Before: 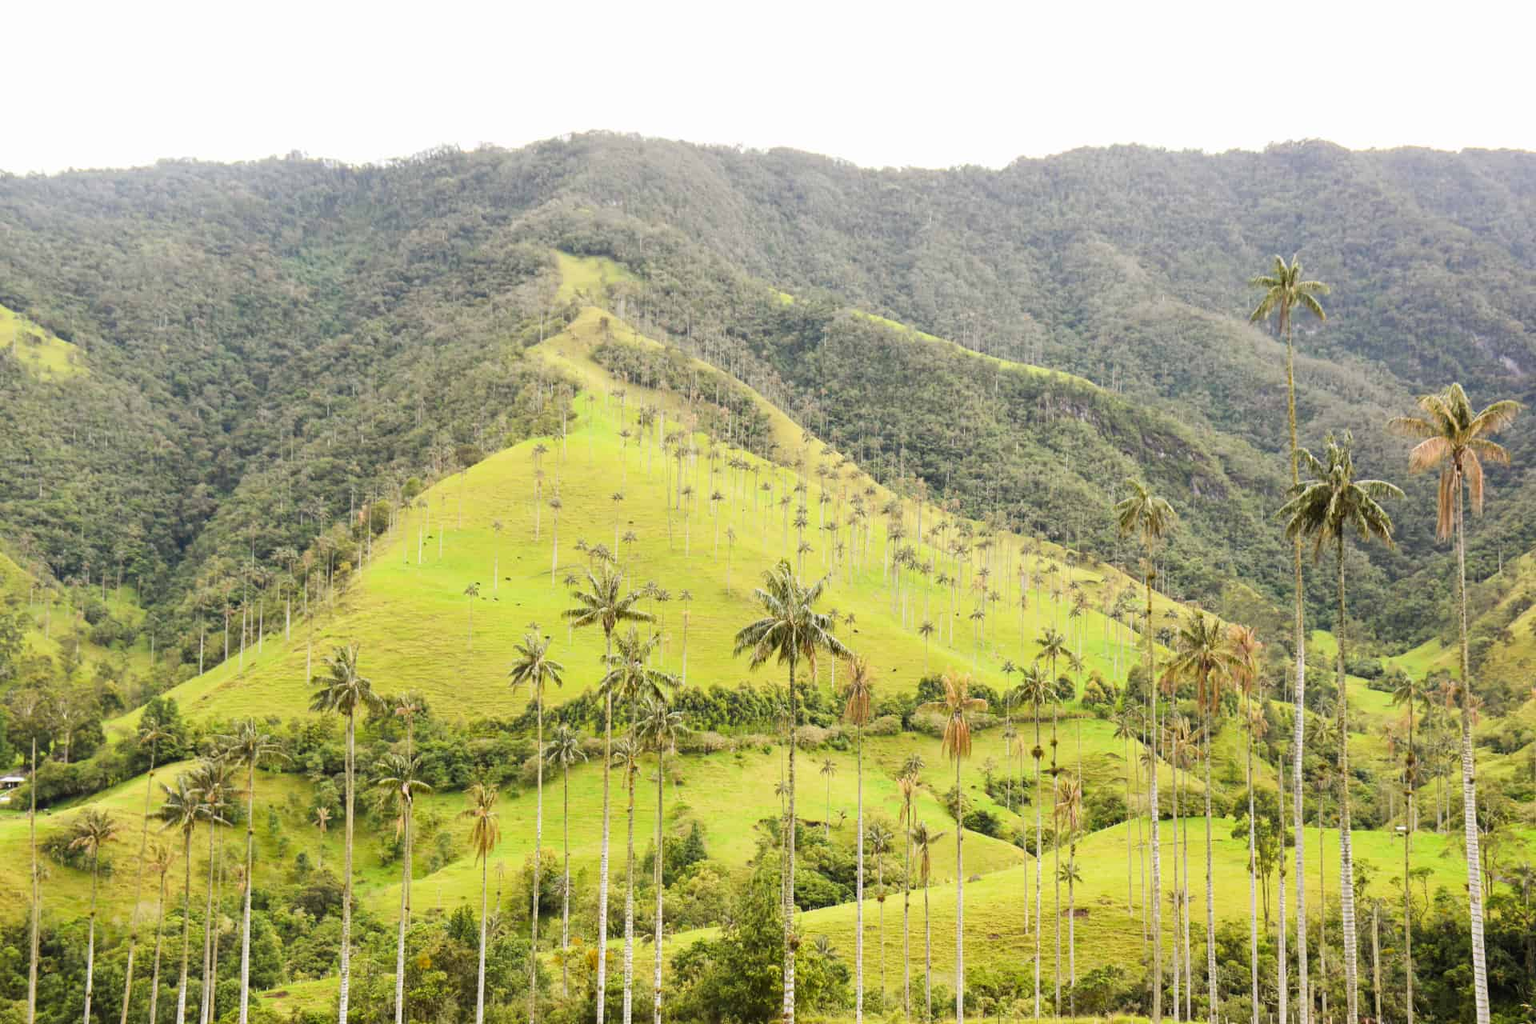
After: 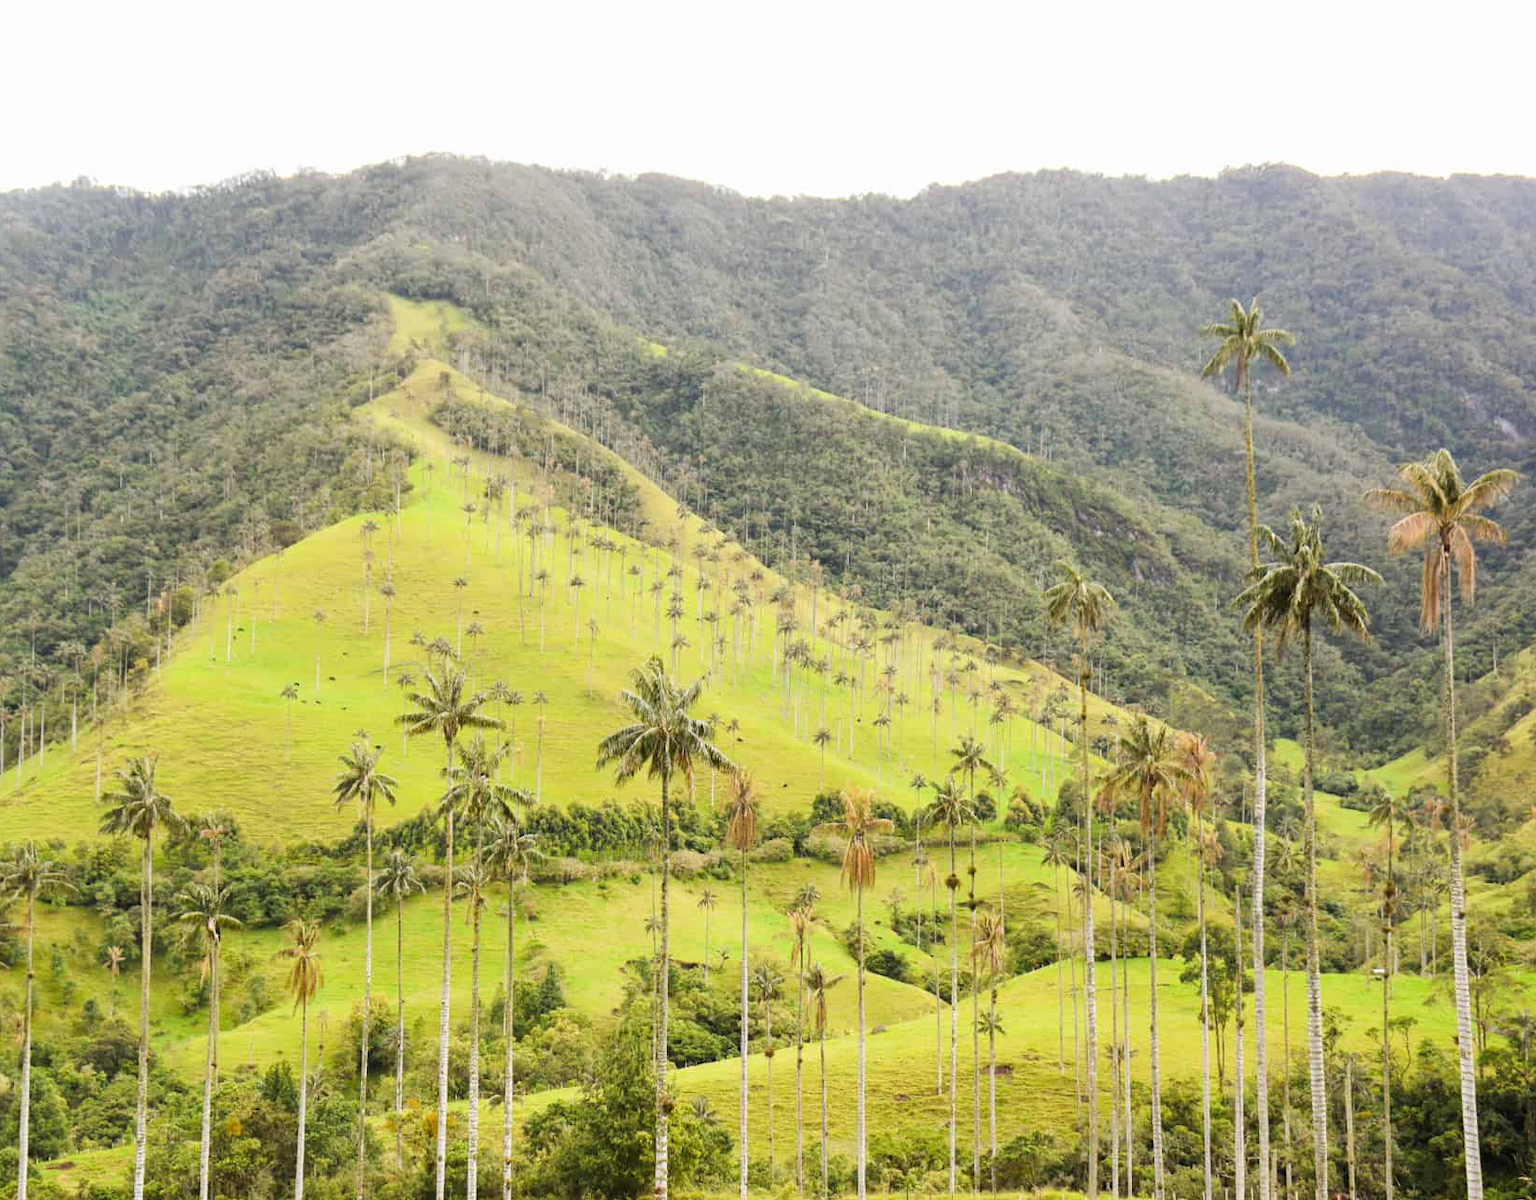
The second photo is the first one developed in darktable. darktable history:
crop and rotate: left 14.647%
